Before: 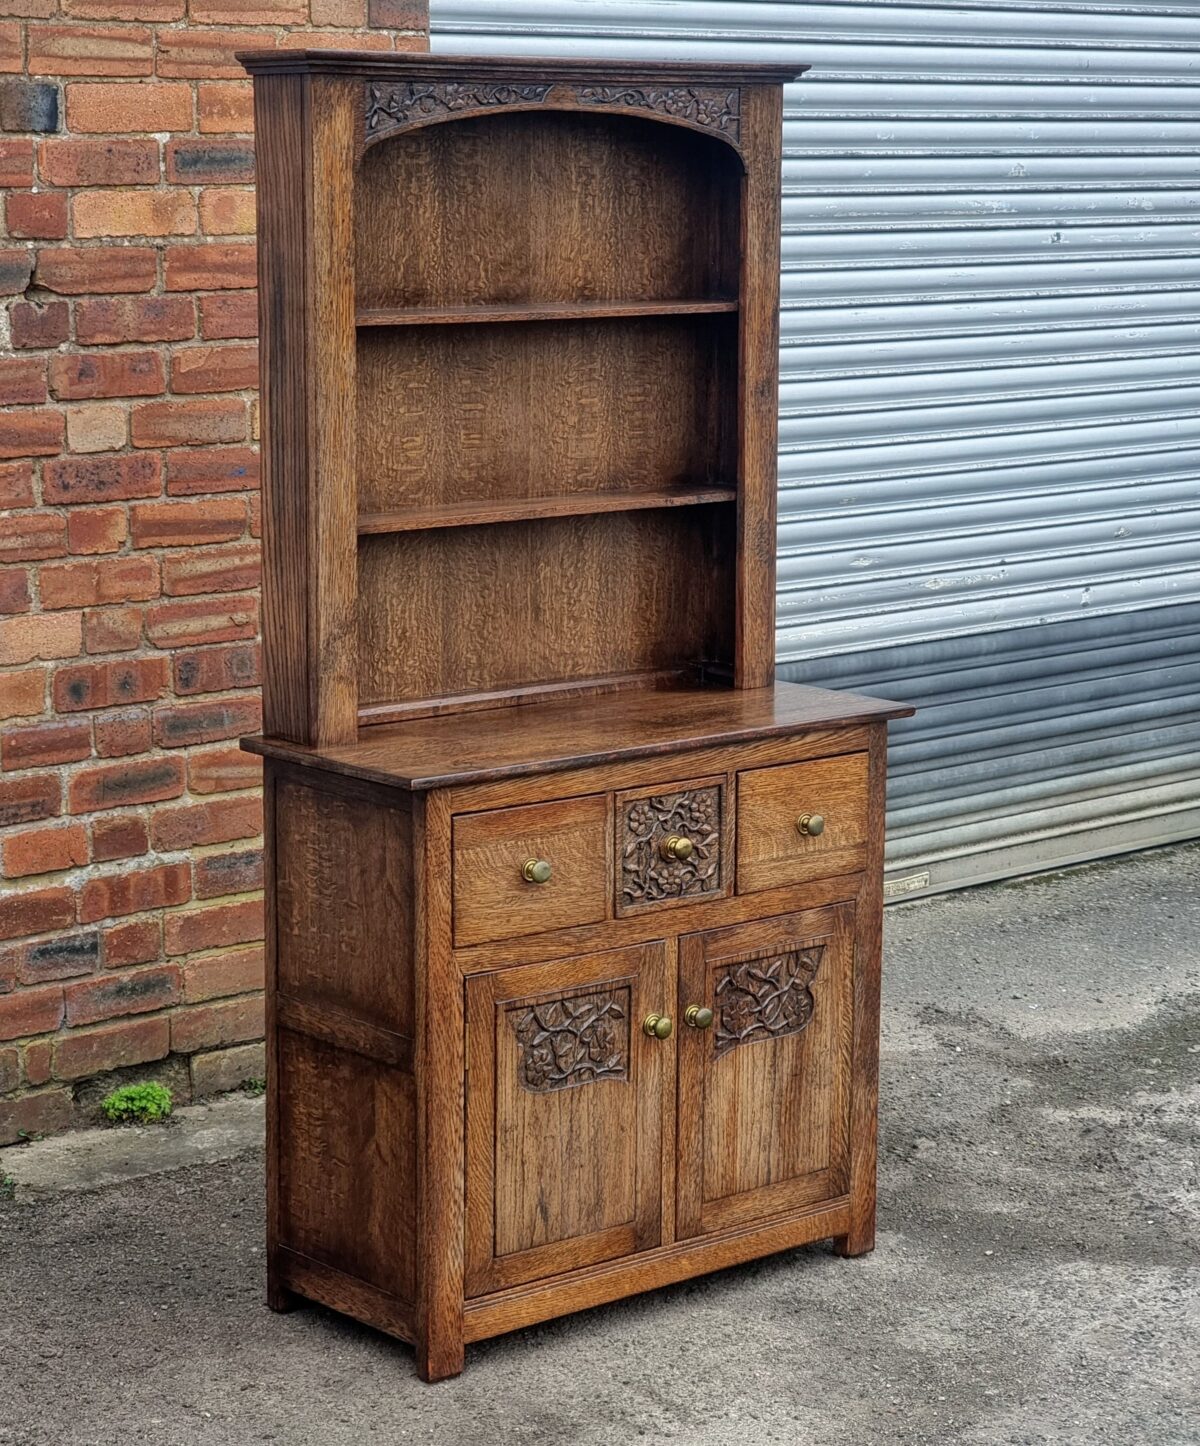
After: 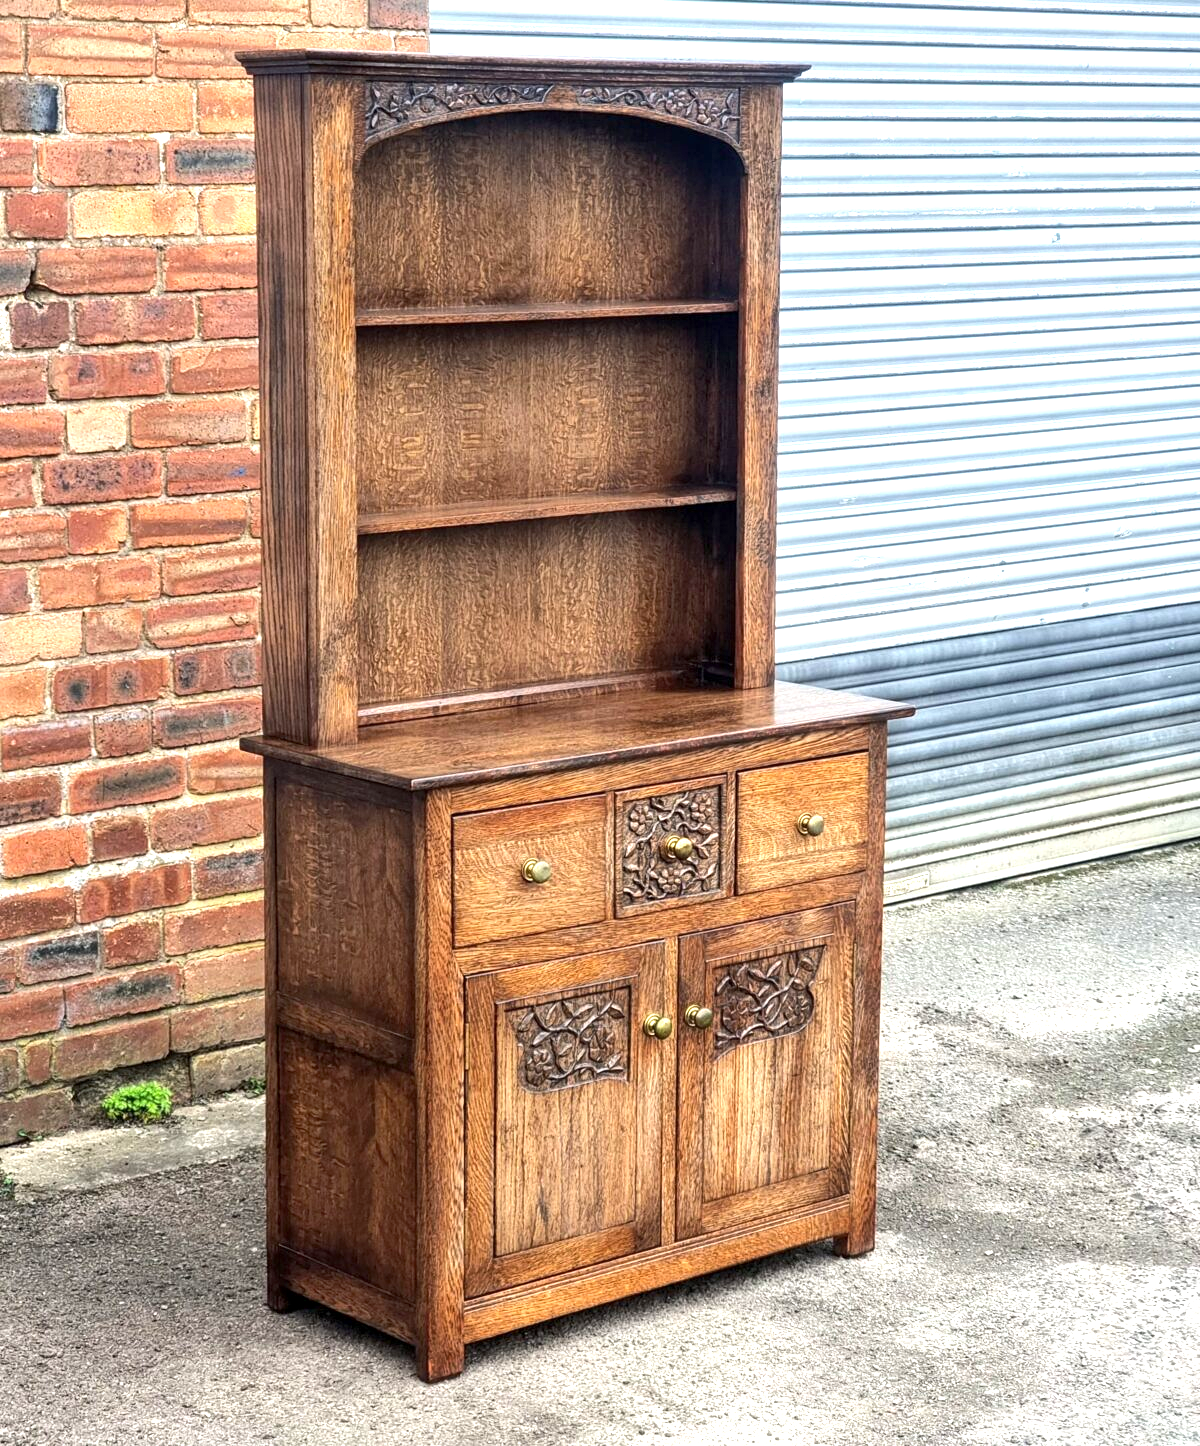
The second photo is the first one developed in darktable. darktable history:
exposure: black level correction 0.001, exposure 1.132 EV, compensate highlight preservation false
tone equalizer: -8 EV -0.001 EV, -7 EV 0.001 EV, -6 EV -0.004 EV, -5 EV -0.011 EV, -4 EV -0.064 EV, -3 EV -0.224 EV, -2 EV -0.273 EV, -1 EV 0.09 EV, +0 EV 0.319 EV
